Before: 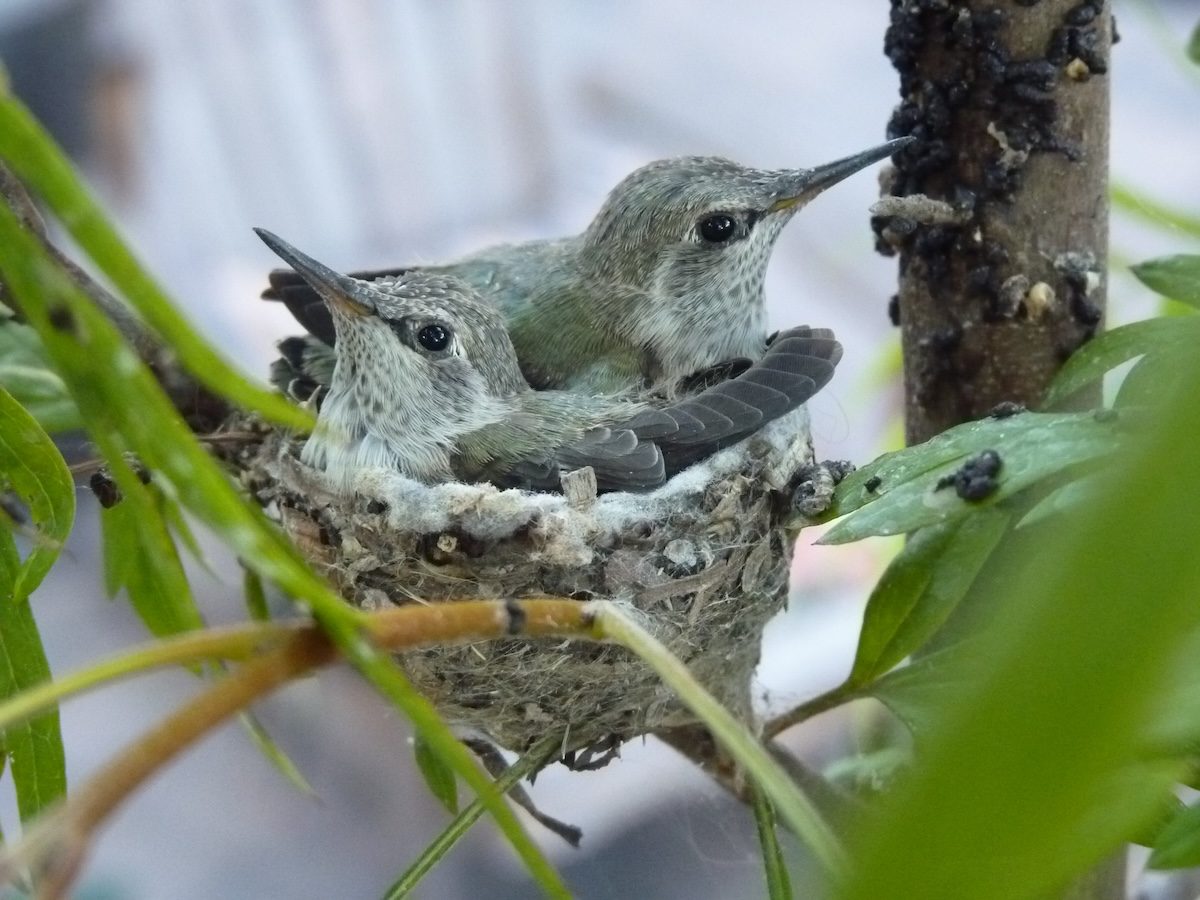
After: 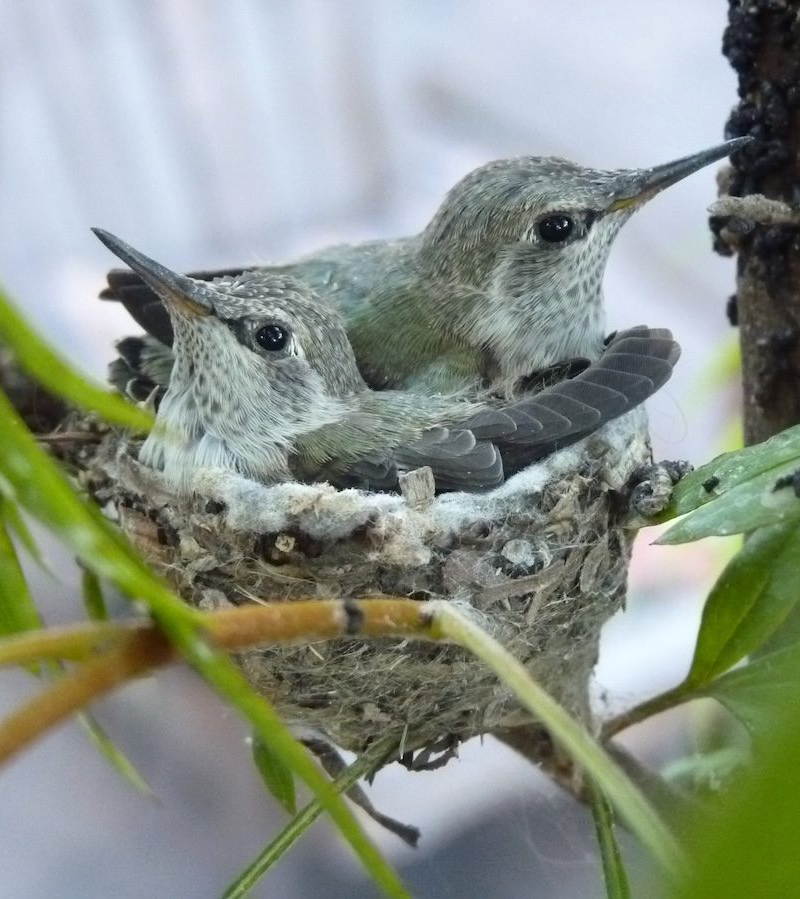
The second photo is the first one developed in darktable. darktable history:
crop and rotate: left 13.537%, right 19.796%
exposure: exposure 0.081 EV, compensate highlight preservation false
